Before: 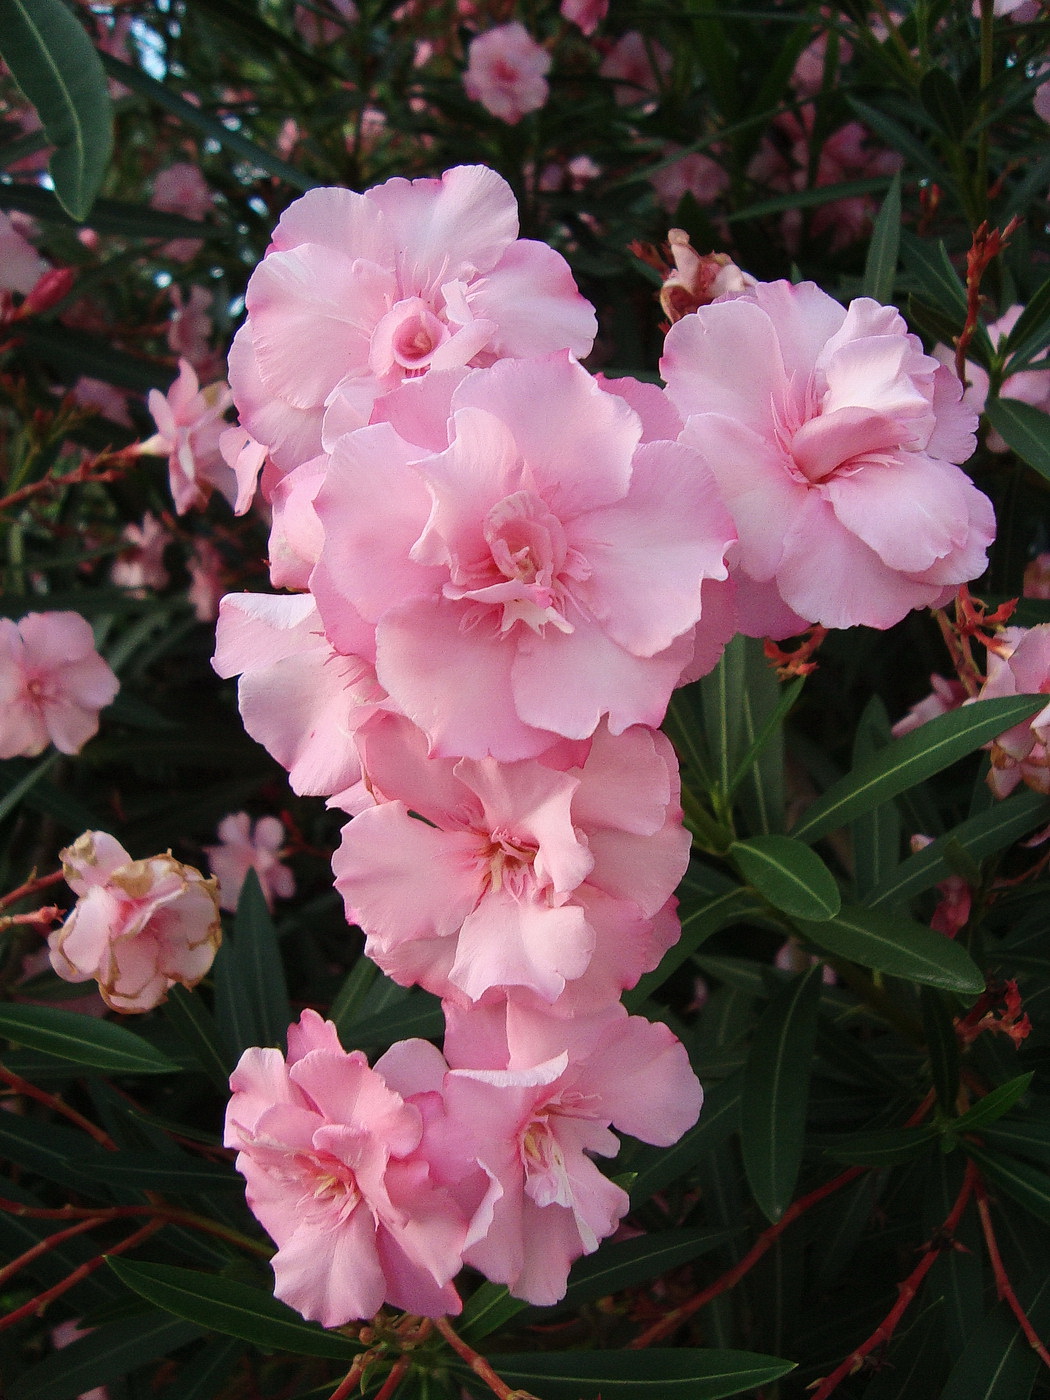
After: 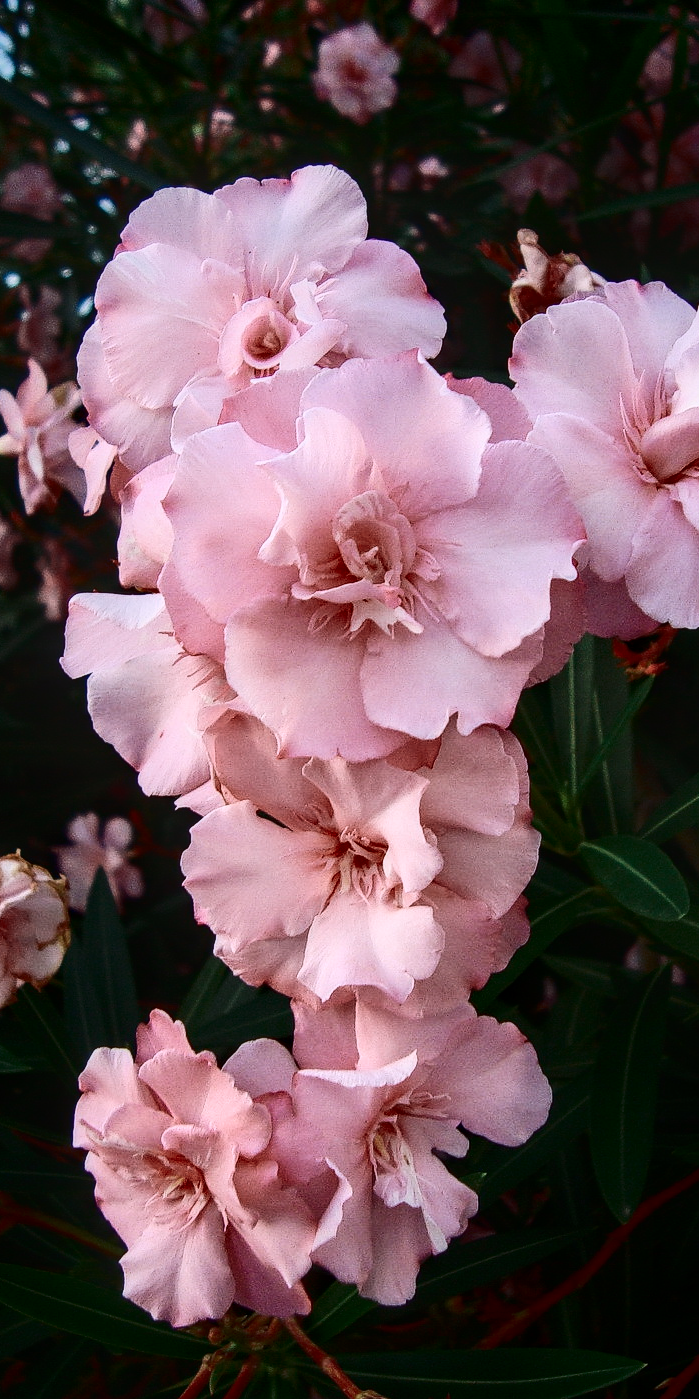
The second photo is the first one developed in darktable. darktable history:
white balance: red 0.974, blue 1.044
crop and rotate: left 14.436%, right 18.898%
contrast brightness saturation: contrast 0.32, brightness -0.08, saturation 0.17
local contrast: on, module defaults
color zones: curves: ch0 [(0, 0.5) (0.125, 0.4) (0.25, 0.5) (0.375, 0.4) (0.5, 0.4) (0.625, 0.35) (0.75, 0.35) (0.875, 0.5)]; ch1 [(0, 0.35) (0.125, 0.45) (0.25, 0.35) (0.375, 0.35) (0.5, 0.35) (0.625, 0.35) (0.75, 0.45) (0.875, 0.35)]; ch2 [(0, 0.6) (0.125, 0.5) (0.25, 0.5) (0.375, 0.6) (0.5, 0.6) (0.625, 0.5) (0.75, 0.5) (0.875, 0.5)]
